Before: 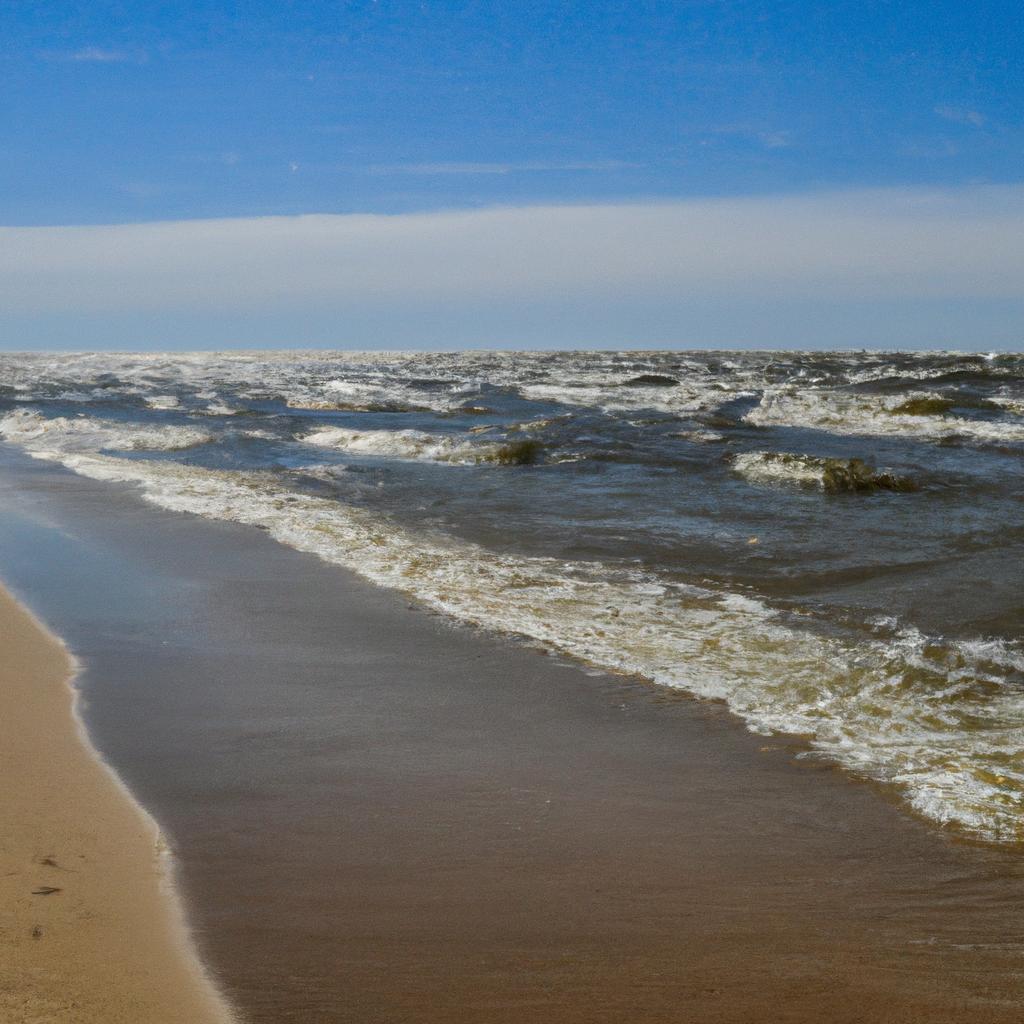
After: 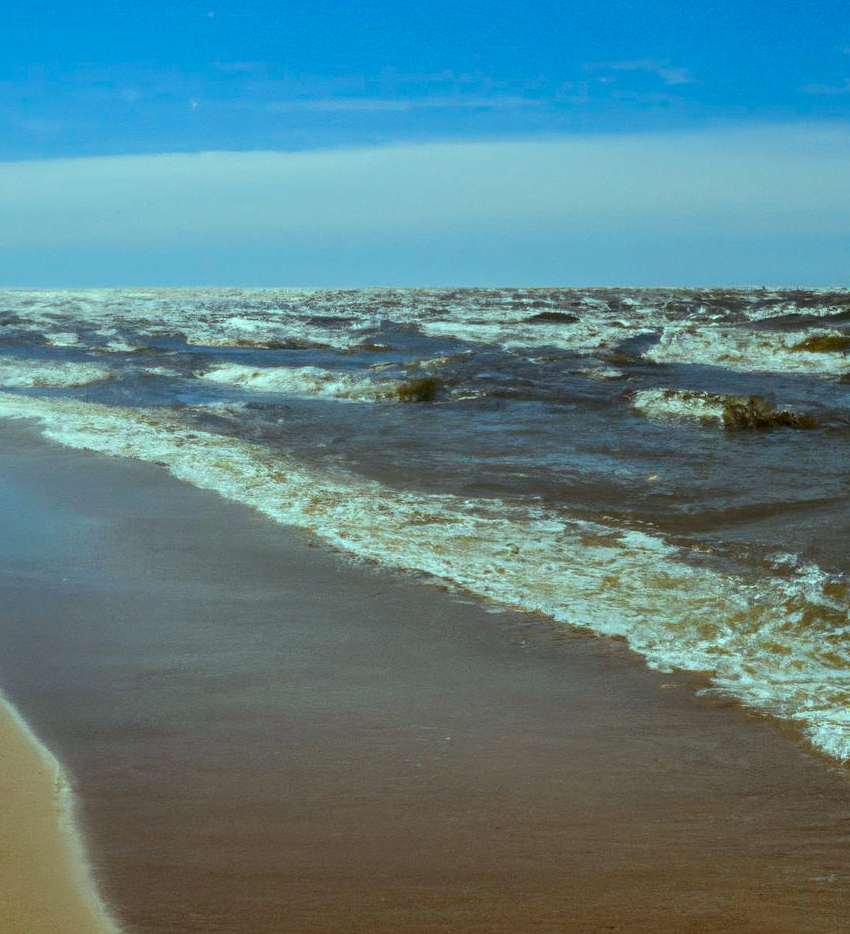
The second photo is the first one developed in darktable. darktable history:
exposure: exposure 0.128 EV, compensate highlight preservation false
crop: left 9.819%, top 6.244%, right 7.17%, bottom 2.478%
color balance rgb: highlights gain › chroma 5.274%, highlights gain › hue 193.68°, global offset › luminance -0.299%, global offset › hue 261.12°, perceptual saturation grading › global saturation 0.096%, global vibrance 20%
